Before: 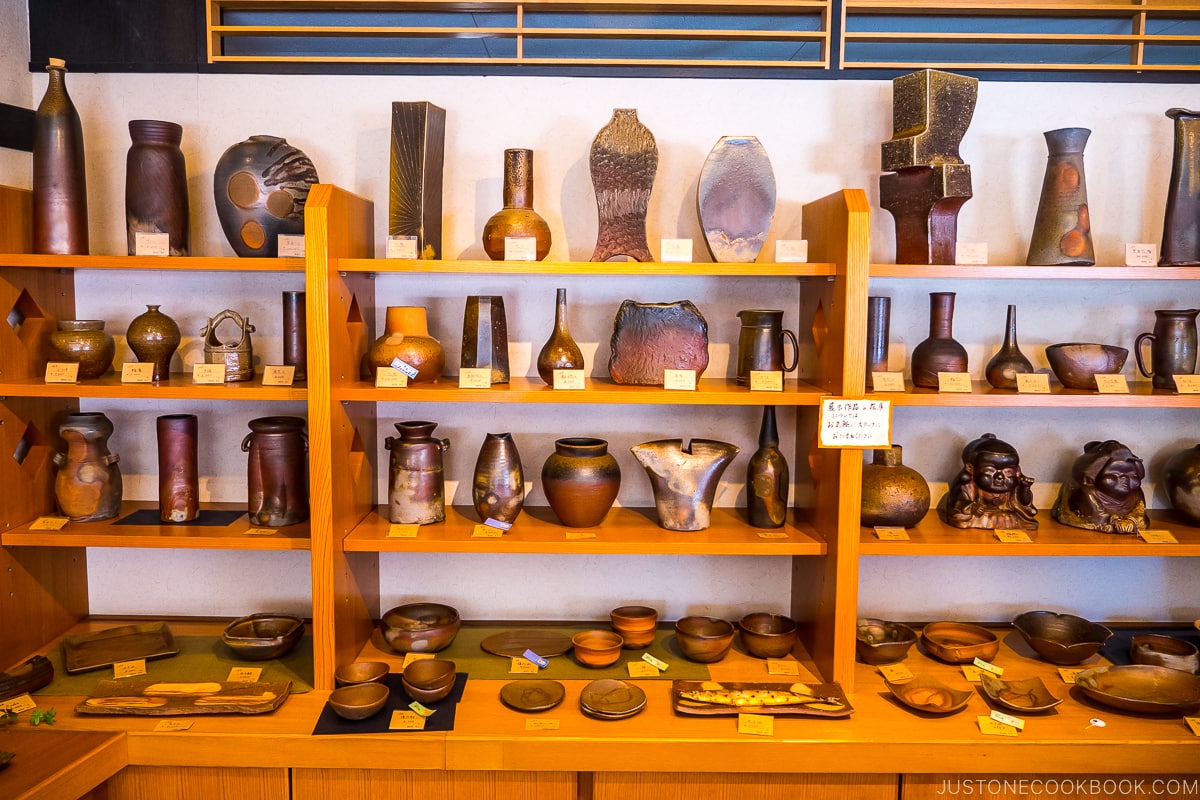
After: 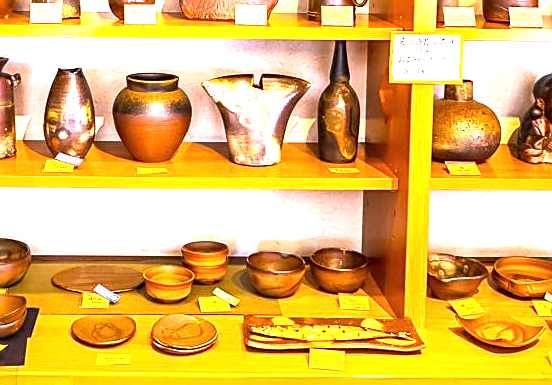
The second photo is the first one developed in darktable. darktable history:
tone equalizer: on, module defaults
exposure: black level correction 0, exposure 1.745 EV, compensate highlight preservation false
crop: left 35.757%, top 45.741%, right 18.195%, bottom 6.011%
sharpen: on, module defaults
